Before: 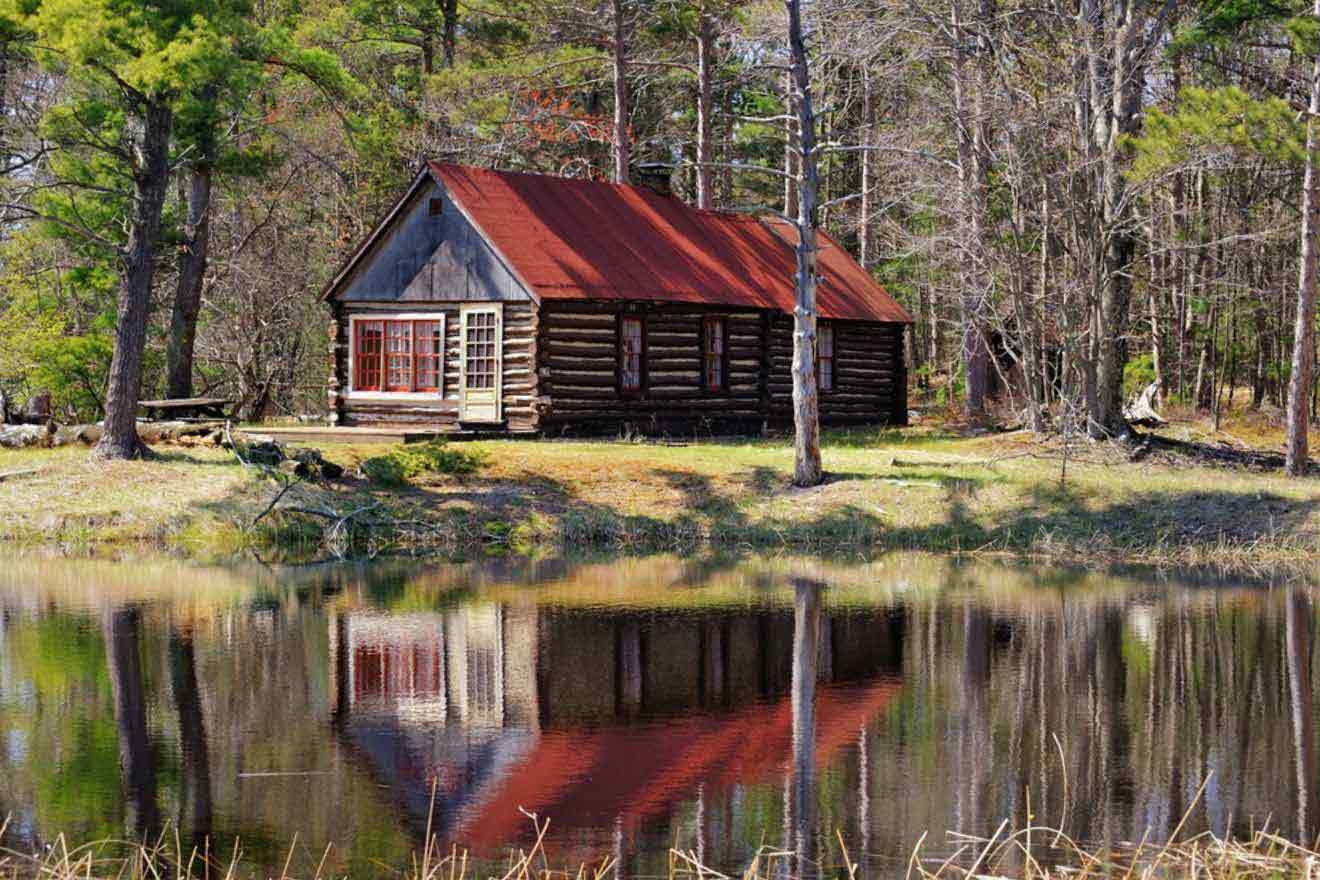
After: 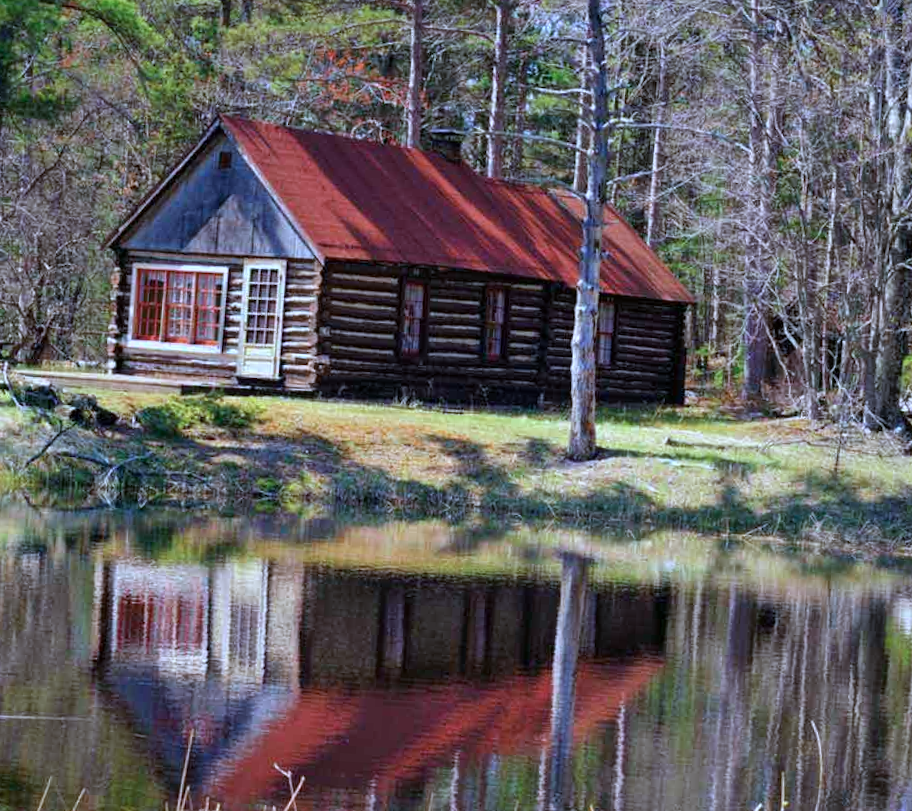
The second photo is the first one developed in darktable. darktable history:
color calibration: illuminant custom, x 0.39, y 0.392, temperature 3856.94 K
crop and rotate: angle -3.27°, left 14.277%, top 0.028%, right 10.766%, bottom 0.028%
